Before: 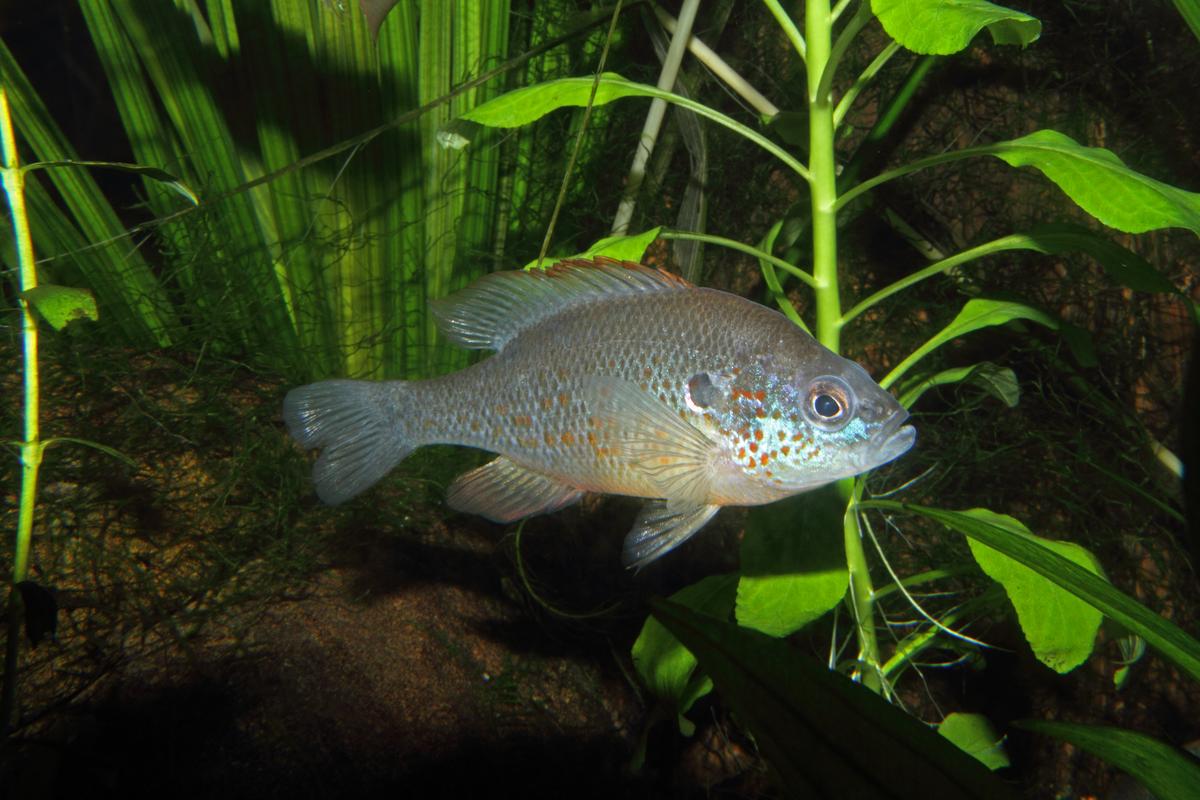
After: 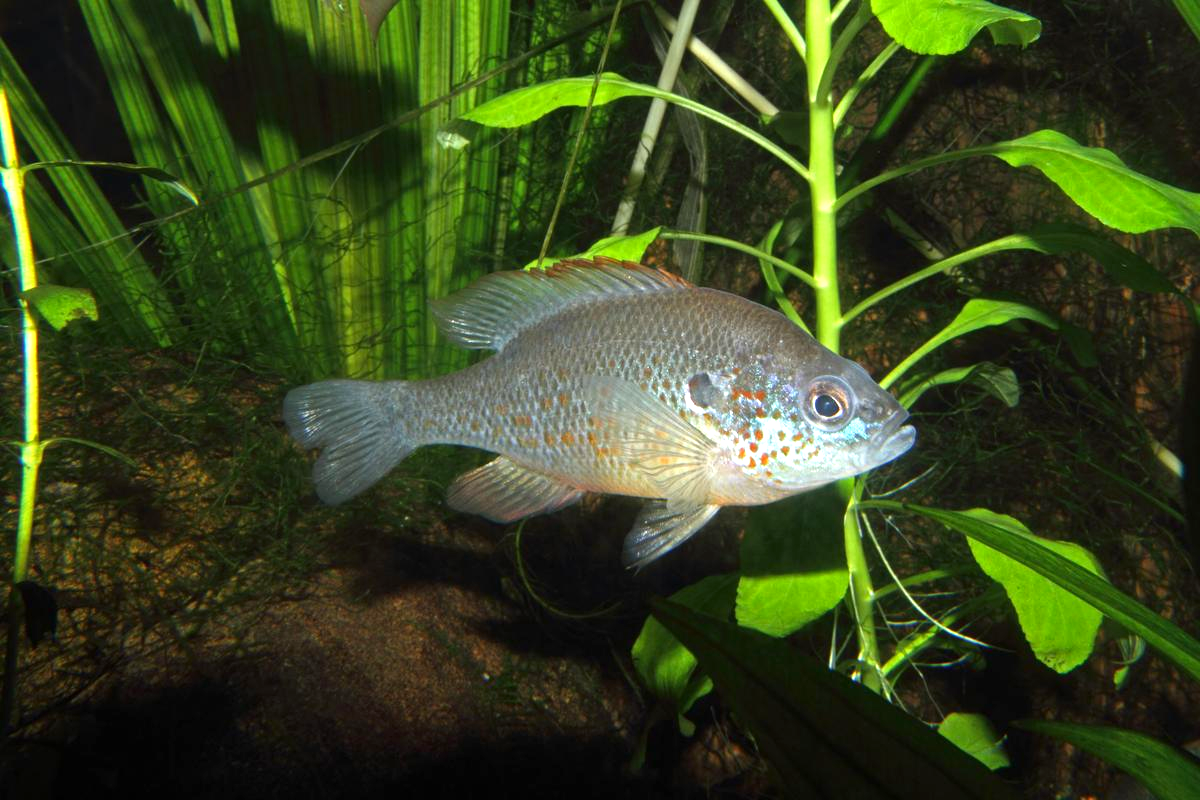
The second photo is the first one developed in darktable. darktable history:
exposure: black level correction 0, exposure 0.697 EV, compensate exposure bias true, compensate highlight preservation false
contrast brightness saturation: contrast 0.034, brightness -0.038
